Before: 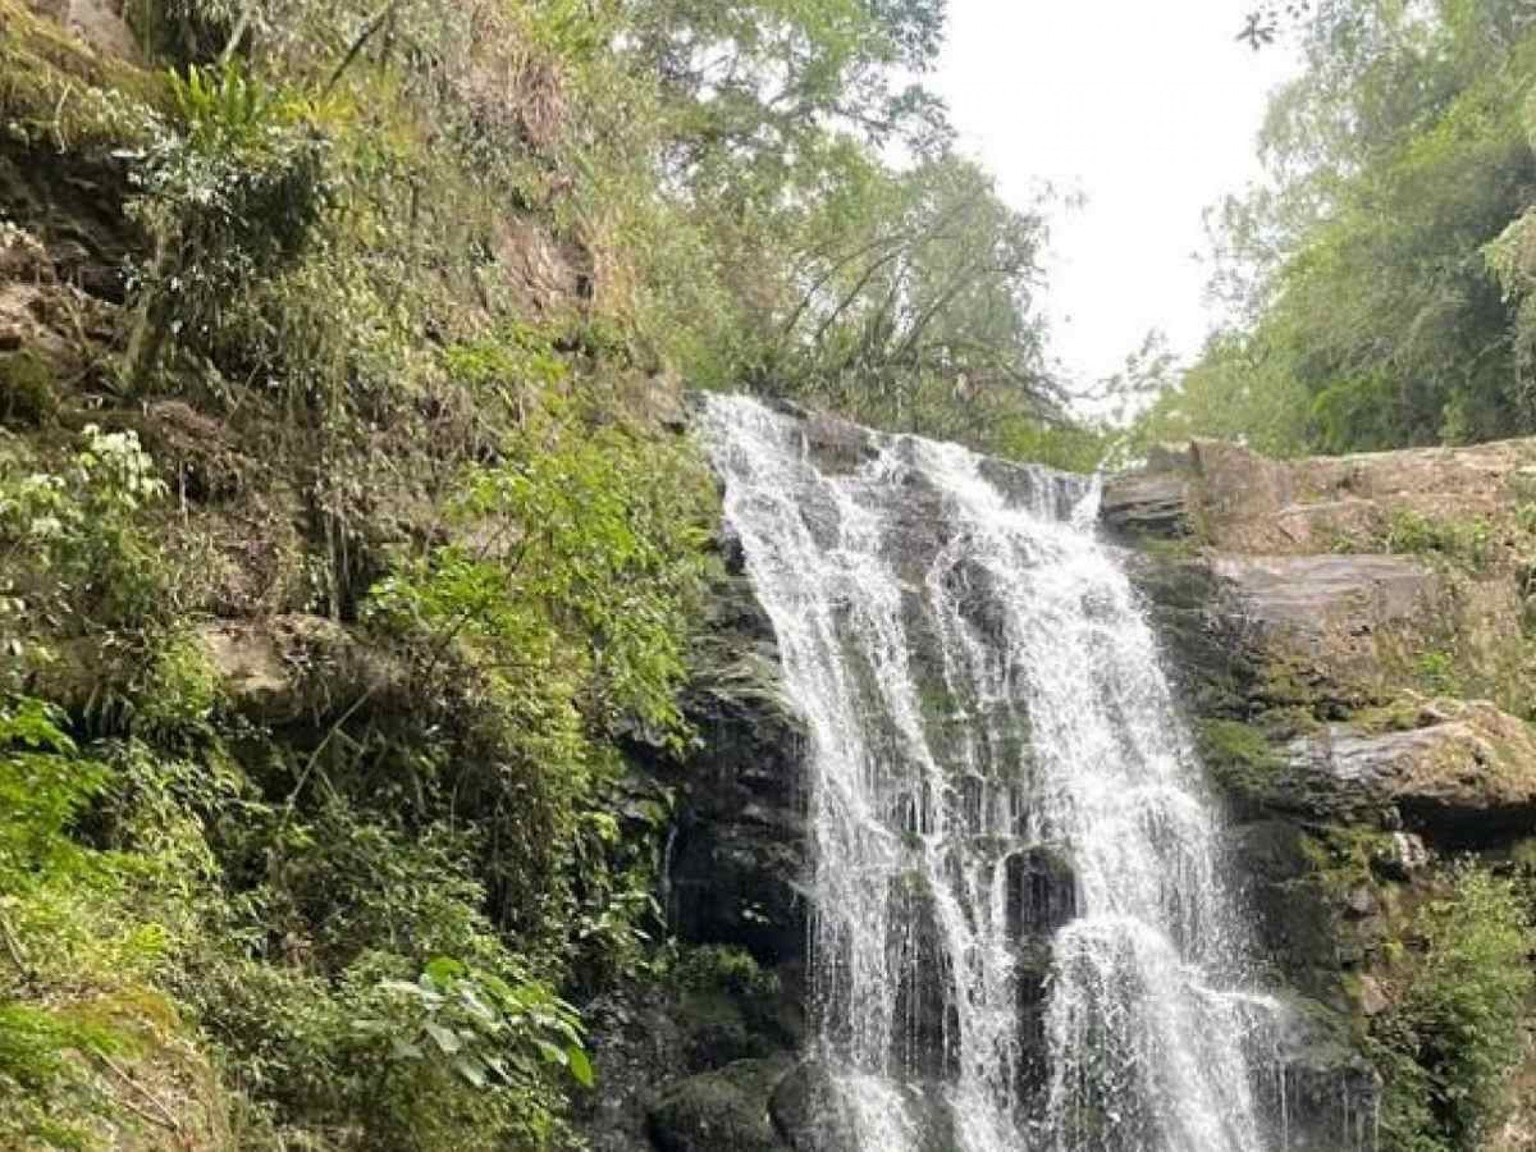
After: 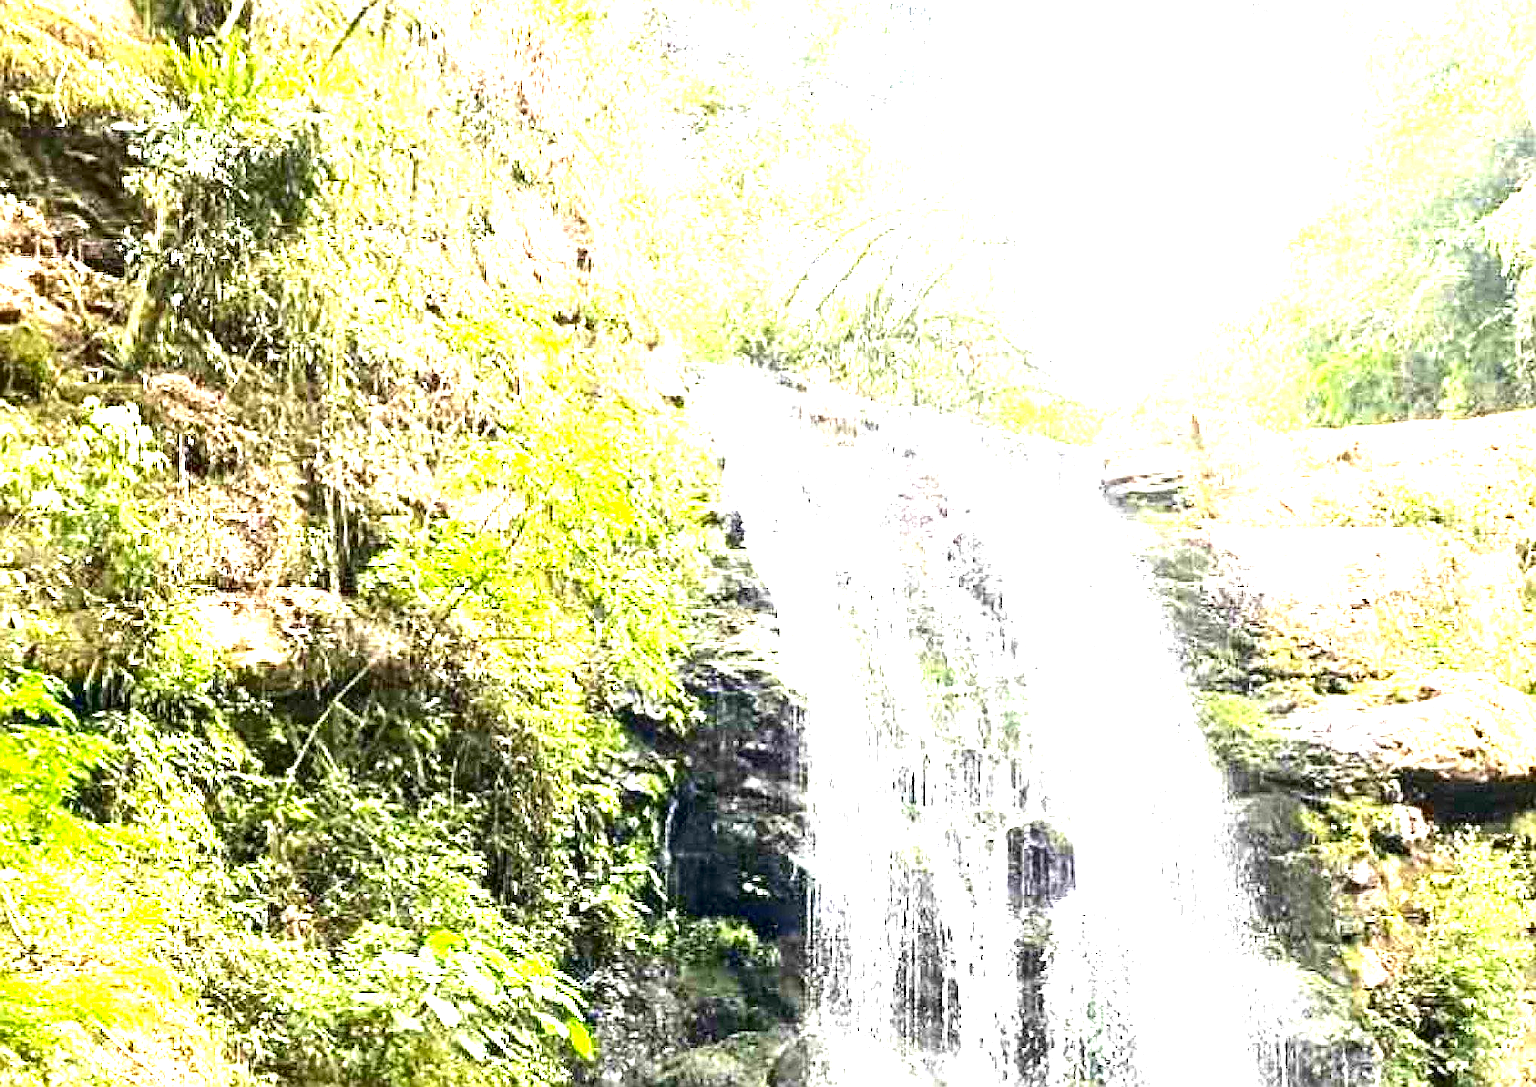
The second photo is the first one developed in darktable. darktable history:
crop and rotate: top 2.404%, bottom 3.18%
contrast brightness saturation: contrast 0.116, brightness -0.117, saturation 0.198
sharpen: radius 1.37, amount 1.256, threshold 0.664
exposure: black level correction 0.001, exposure 2.637 EV, compensate highlight preservation false
